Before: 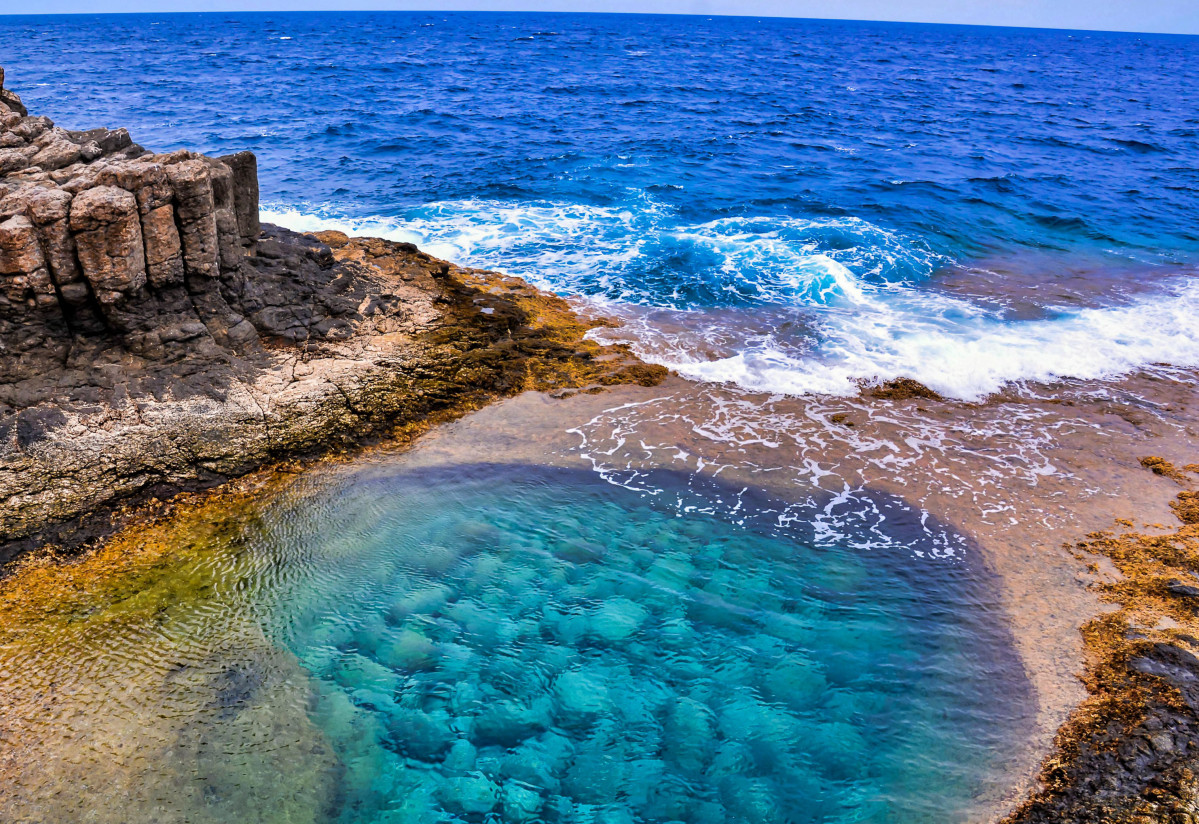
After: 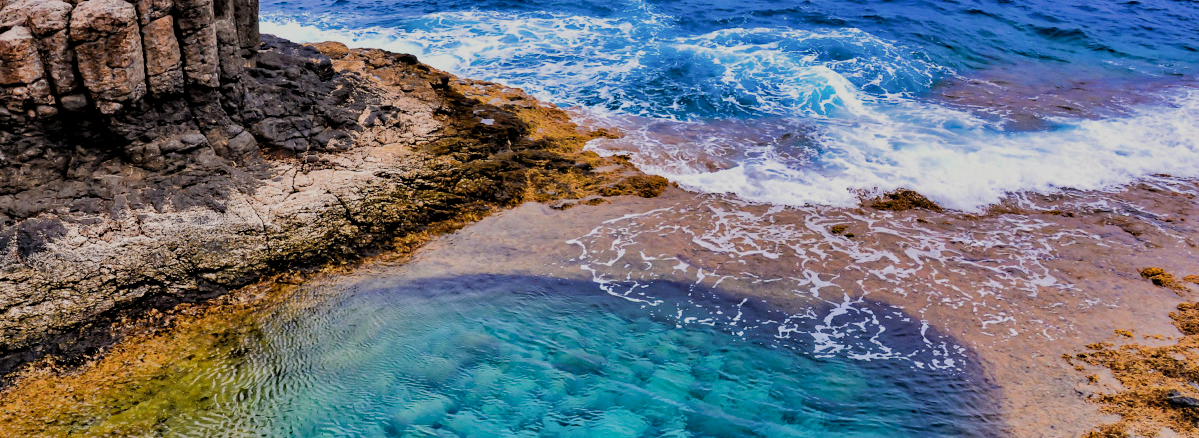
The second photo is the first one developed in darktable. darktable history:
filmic rgb: black relative exposure -8.79 EV, white relative exposure 4.98 EV, target black luminance 0%, hardness 3.79, latitude 66.06%, contrast 0.833, shadows ↔ highlights balance 19.39%
haze removal: strength 0.286, distance 0.255, compatibility mode true, adaptive false
crop and rotate: top 23.02%, bottom 23.782%
tone equalizer: -8 EV -0.392 EV, -7 EV -0.368 EV, -6 EV -0.338 EV, -5 EV -0.25 EV, -3 EV 0.198 EV, -2 EV 0.325 EV, -1 EV 0.39 EV, +0 EV 0.442 EV, edges refinement/feathering 500, mask exposure compensation -1.57 EV, preserve details no
